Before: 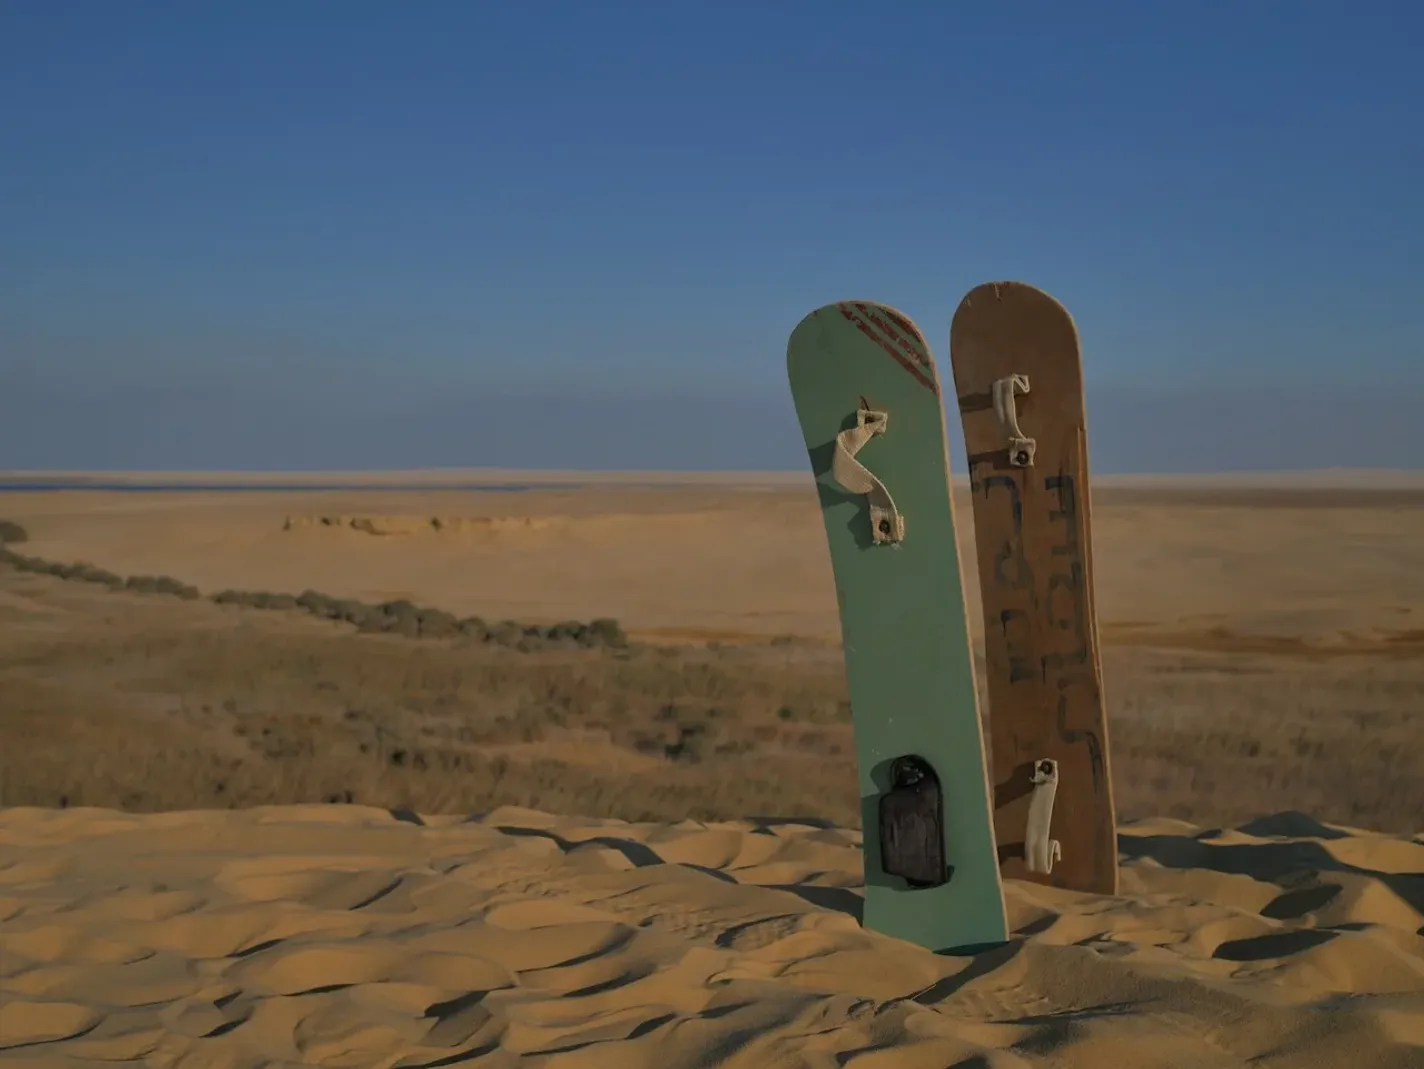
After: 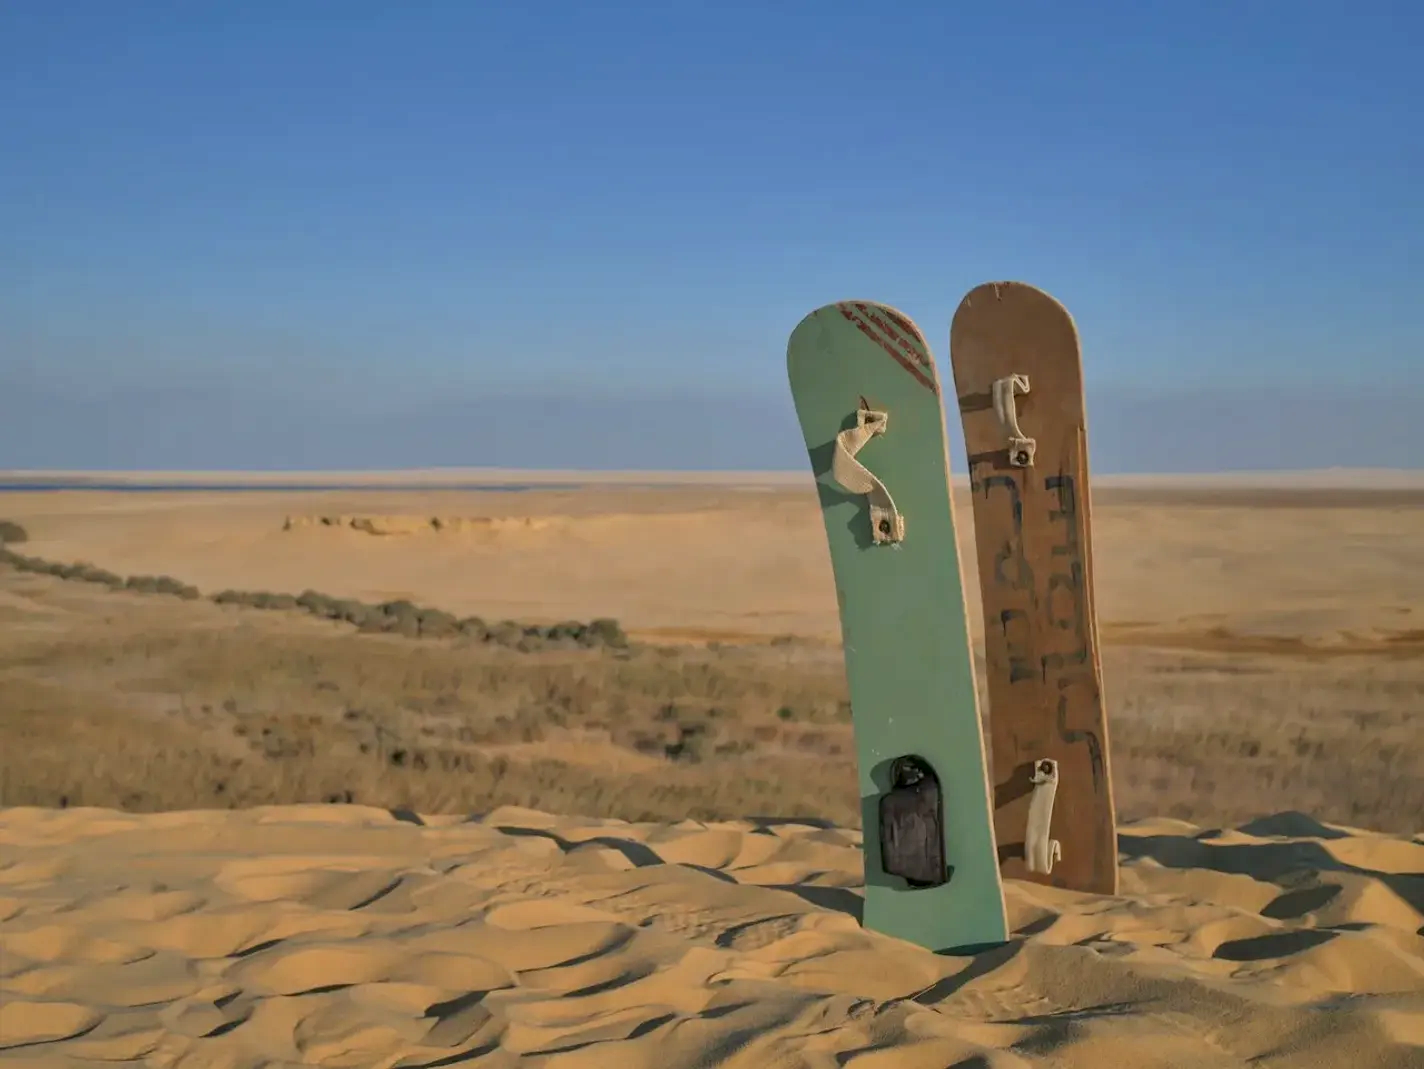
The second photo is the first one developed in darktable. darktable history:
exposure: black level correction 0, exposure 1.2 EV, compensate highlight preservation false
tone equalizer: -8 EV 0.25 EV, -7 EV 0.417 EV, -6 EV 0.417 EV, -5 EV 0.25 EV, -3 EV -0.25 EV, -2 EV -0.417 EV, -1 EV -0.417 EV, +0 EV -0.25 EV, edges refinement/feathering 500, mask exposure compensation -1.57 EV, preserve details guided filter
local contrast: on, module defaults
